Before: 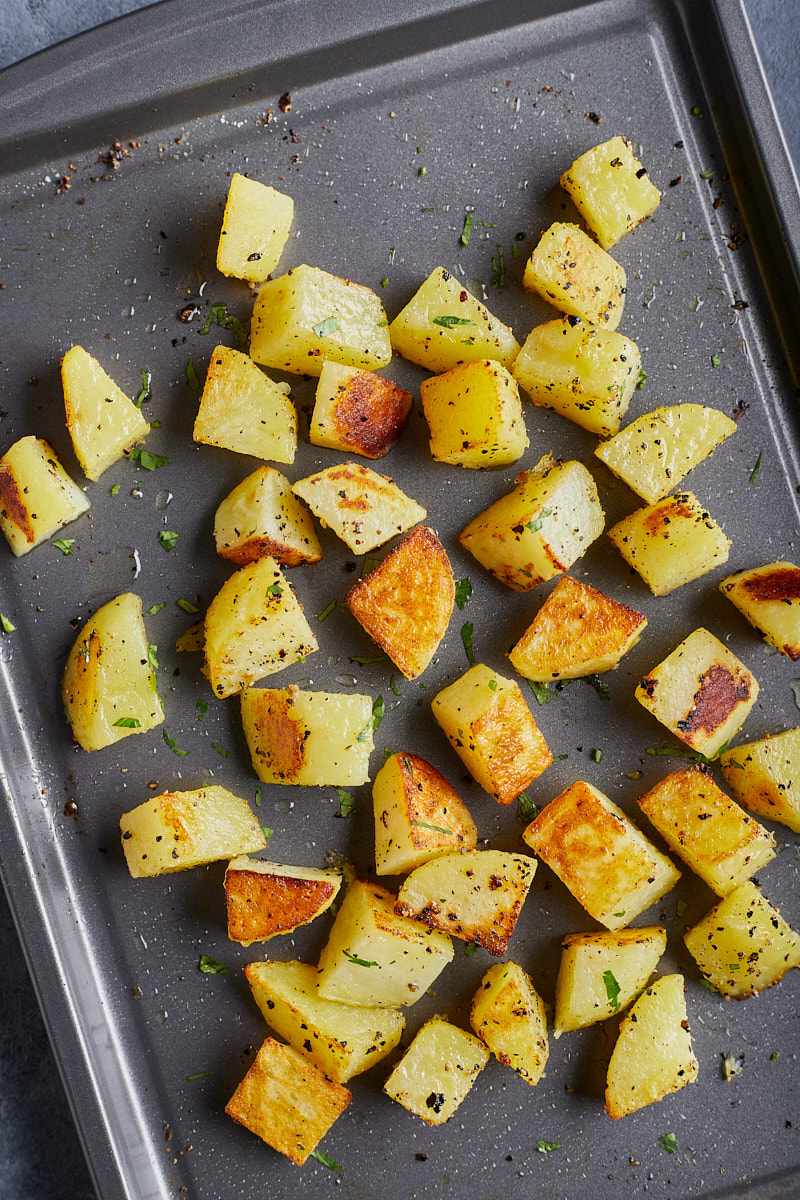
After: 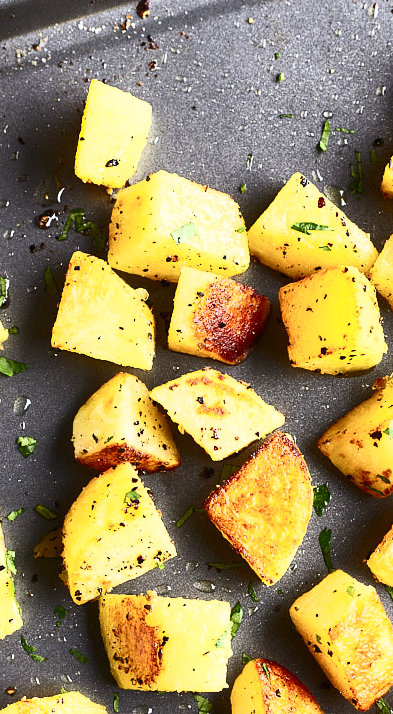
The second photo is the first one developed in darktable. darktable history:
crop: left 17.755%, top 7.869%, right 33.03%, bottom 32.623%
contrast brightness saturation: contrast 0.612, brightness 0.347, saturation 0.14
